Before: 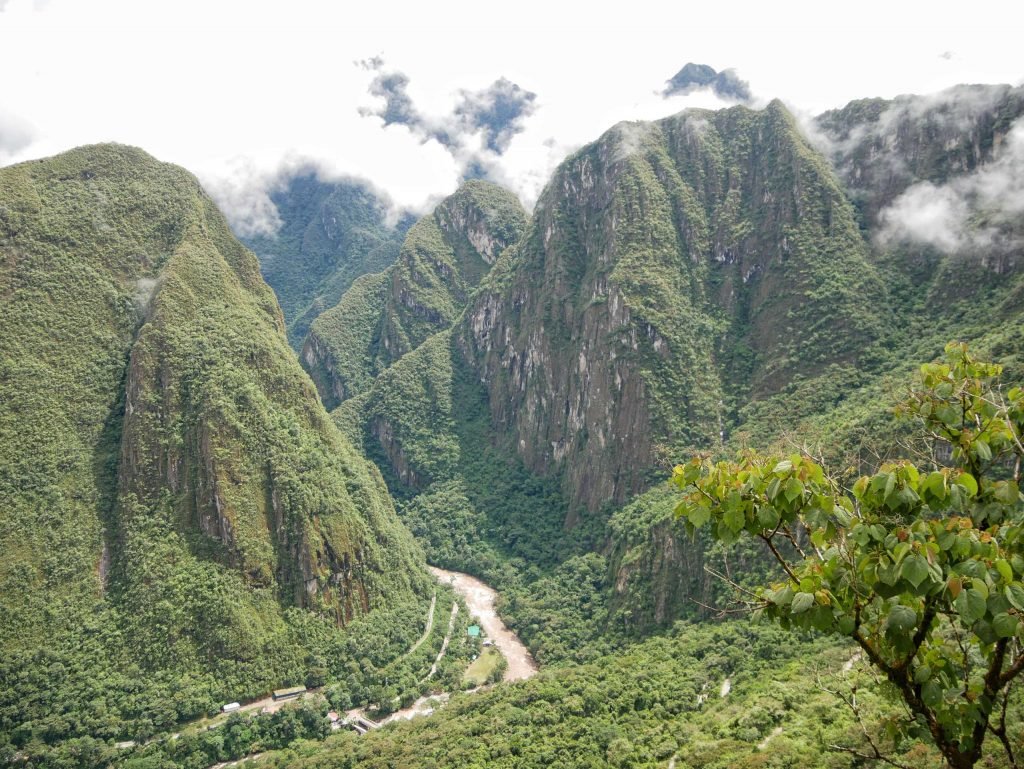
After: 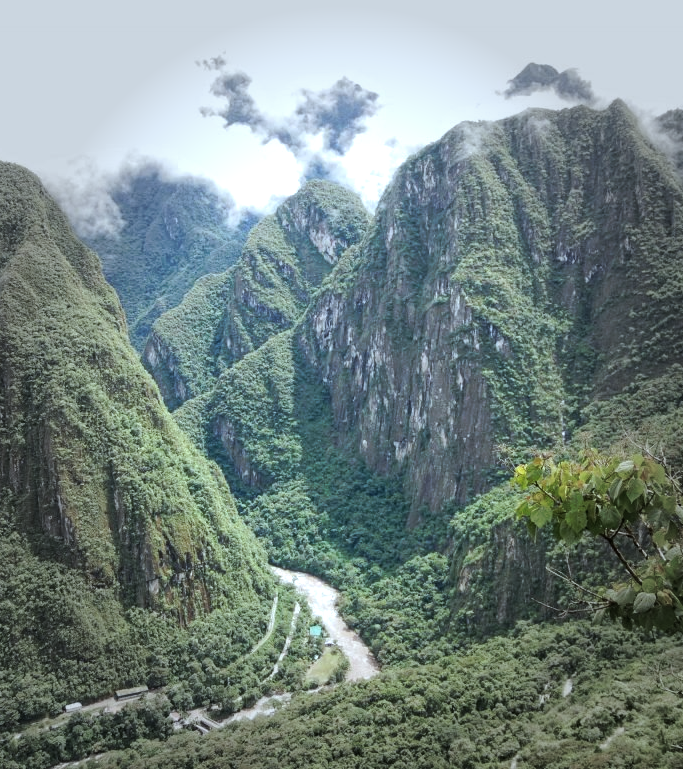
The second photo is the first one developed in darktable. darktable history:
tone equalizer: -8 EV -0.417 EV, -7 EV -0.389 EV, -6 EV -0.333 EV, -5 EV -0.222 EV, -3 EV 0.222 EV, -2 EV 0.333 EV, -1 EV 0.389 EV, +0 EV 0.417 EV, edges refinement/feathering 500, mask exposure compensation -1.57 EV, preserve details no
crop and rotate: left 15.446%, right 17.836%
tone curve: curves: ch0 [(0, 0) (0.003, 0.003) (0.011, 0.011) (0.025, 0.024) (0.044, 0.043) (0.069, 0.067) (0.1, 0.096) (0.136, 0.131) (0.177, 0.171) (0.224, 0.217) (0.277, 0.268) (0.335, 0.324) (0.399, 0.386) (0.468, 0.453) (0.543, 0.547) (0.623, 0.626) (0.709, 0.712) (0.801, 0.802) (0.898, 0.898) (1, 1)], preserve colors none
color correction: highlights a* -6.69, highlights b* 0.49
white balance: red 0.967, blue 1.119, emerald 0.756
vignetting: fall-off start 48.41%, automatic ratio true, width/height ratio 1.29, unbound false
color balance: contrast -0.5%
